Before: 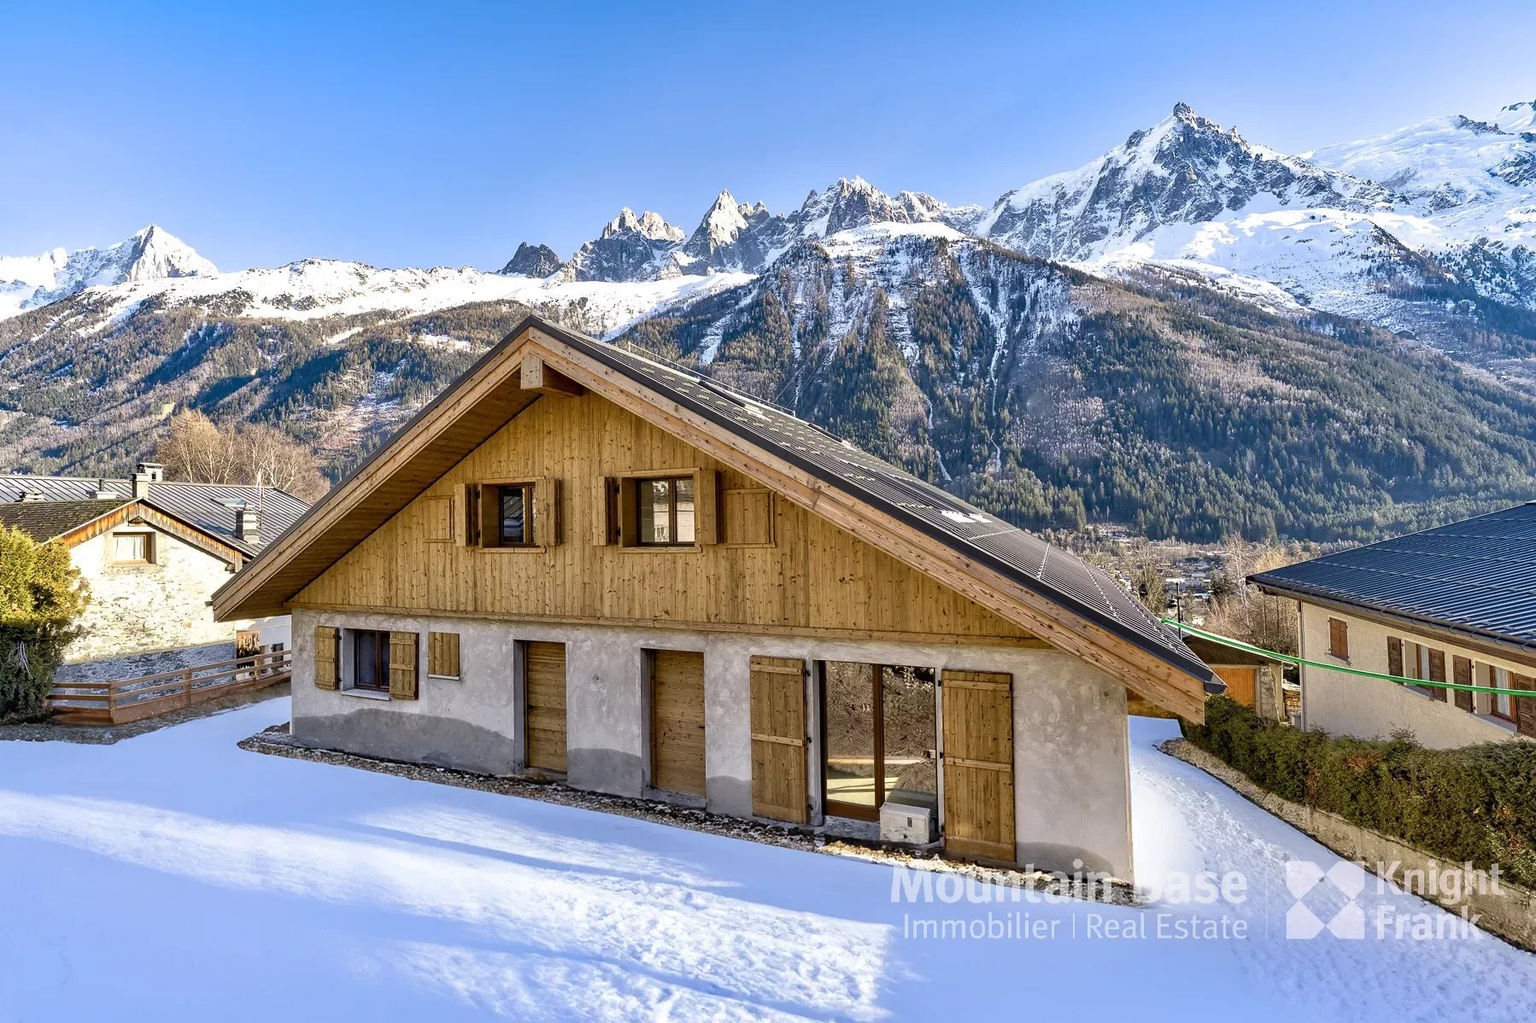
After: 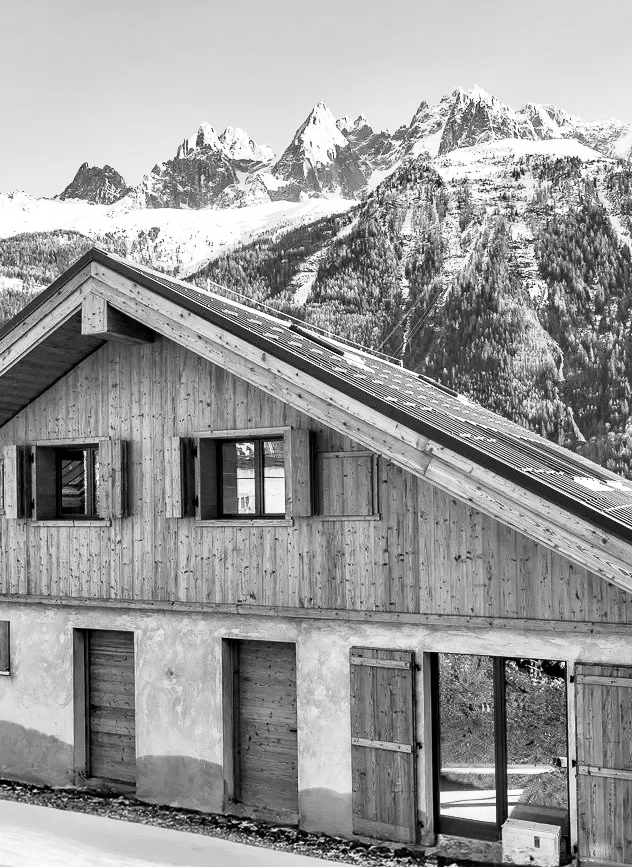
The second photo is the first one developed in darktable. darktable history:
monochrome: on, module defaults
crop and rotate: left 29.476%, top 10.214%, right 35.32%, bottom 17.333%
base curve: curves: ch0 [(0, 0) (0.005, 0.002) (0.193, 0.295) (0.399, 0.664) (0.75, 0.928) (1, 1)]
